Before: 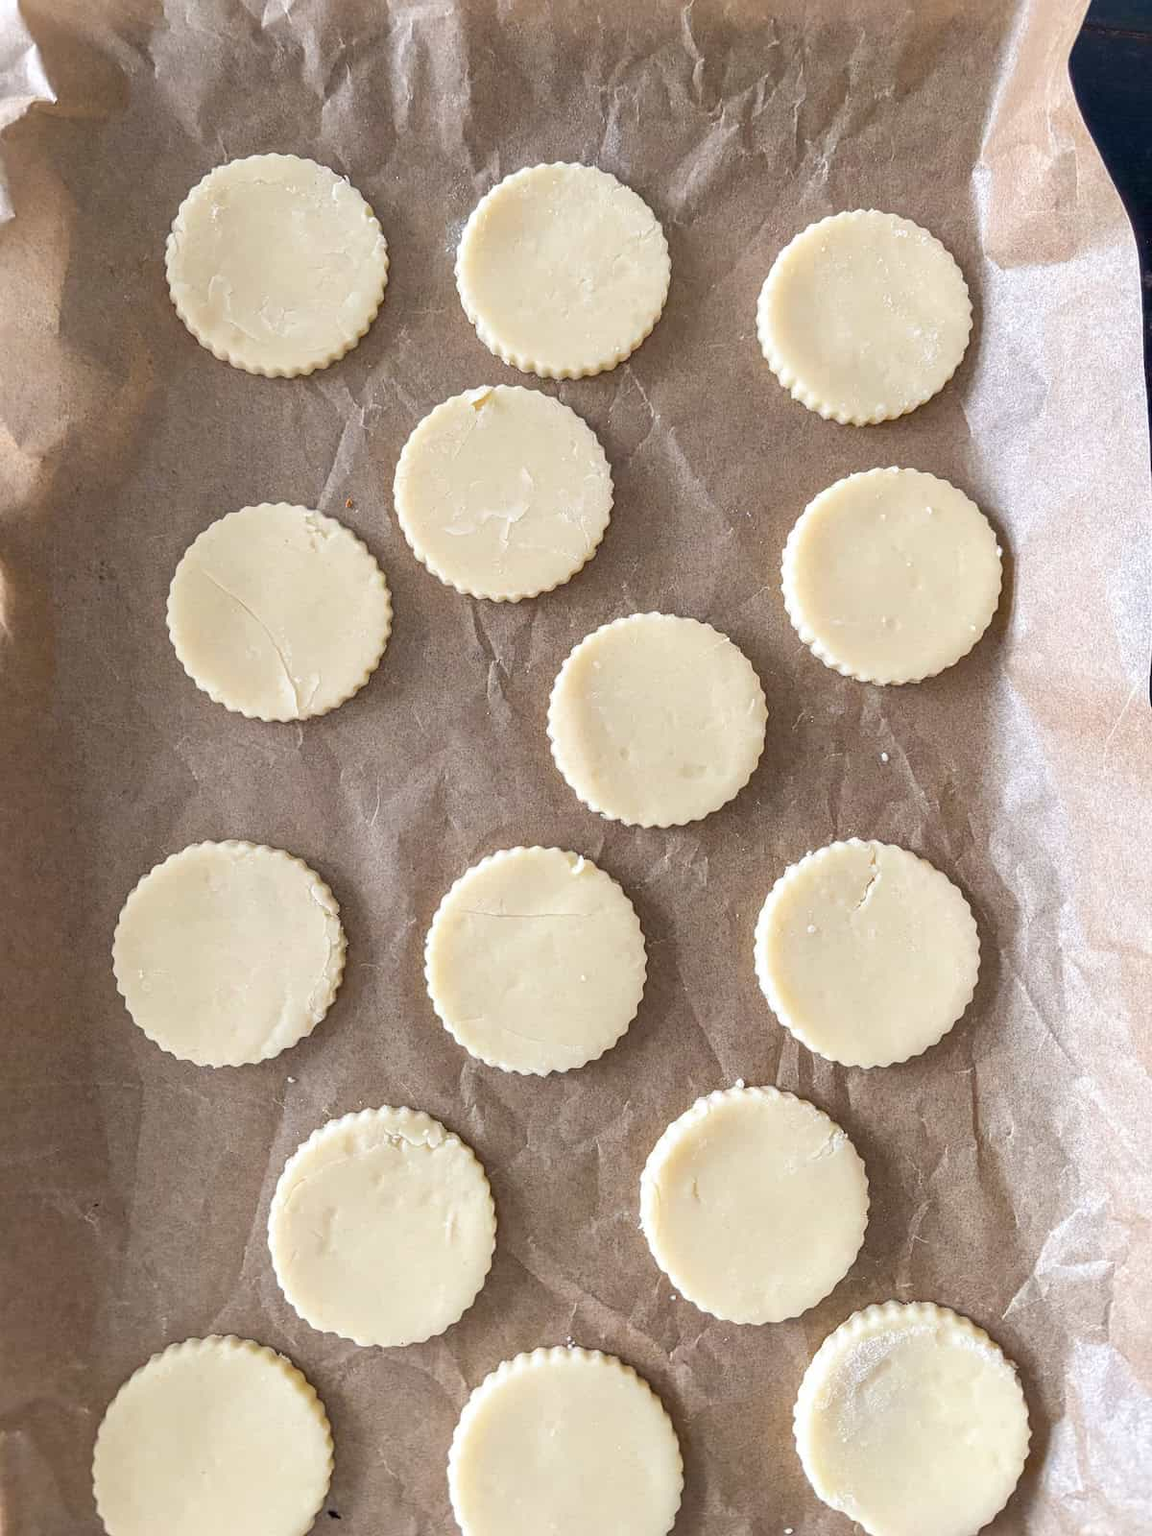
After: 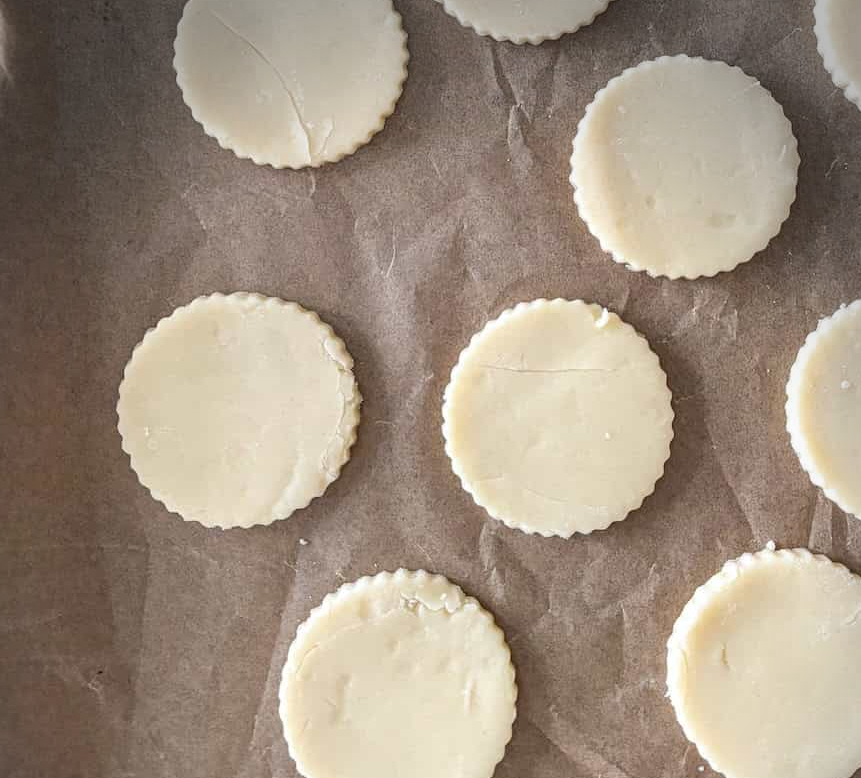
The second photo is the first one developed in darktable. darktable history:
crop: top 36.475%, right 28.24%, bottom 14.879%
vignetting: fall-off radius 60.53%, center (-0.026, 0.399), dithering 8-bit output
